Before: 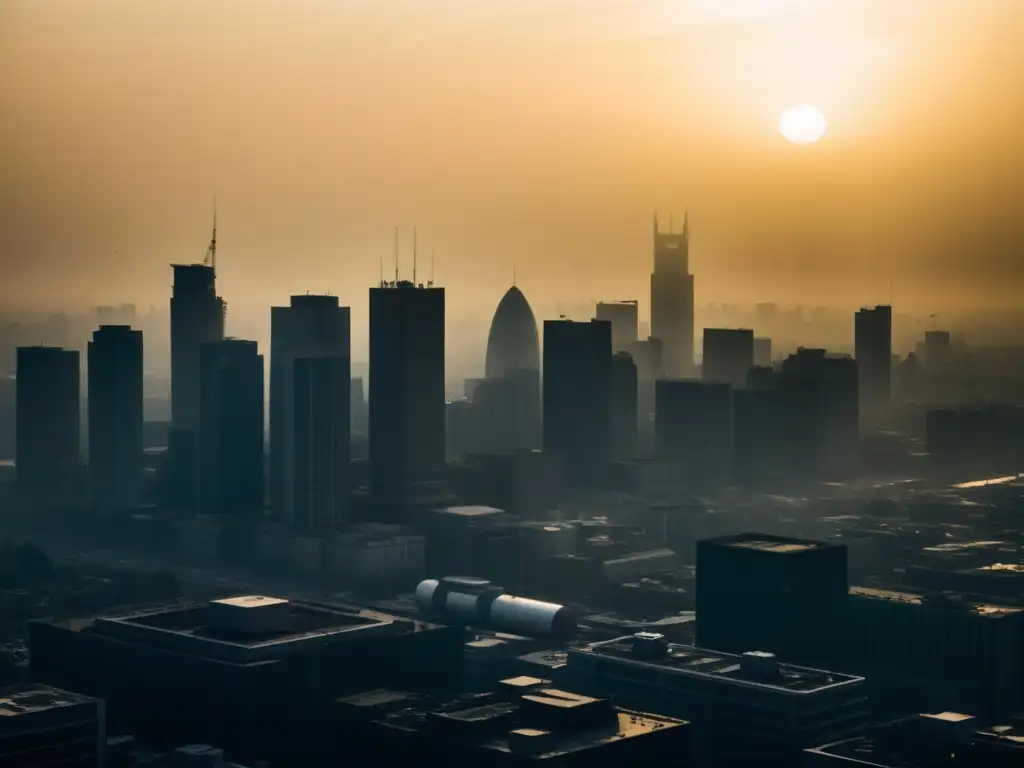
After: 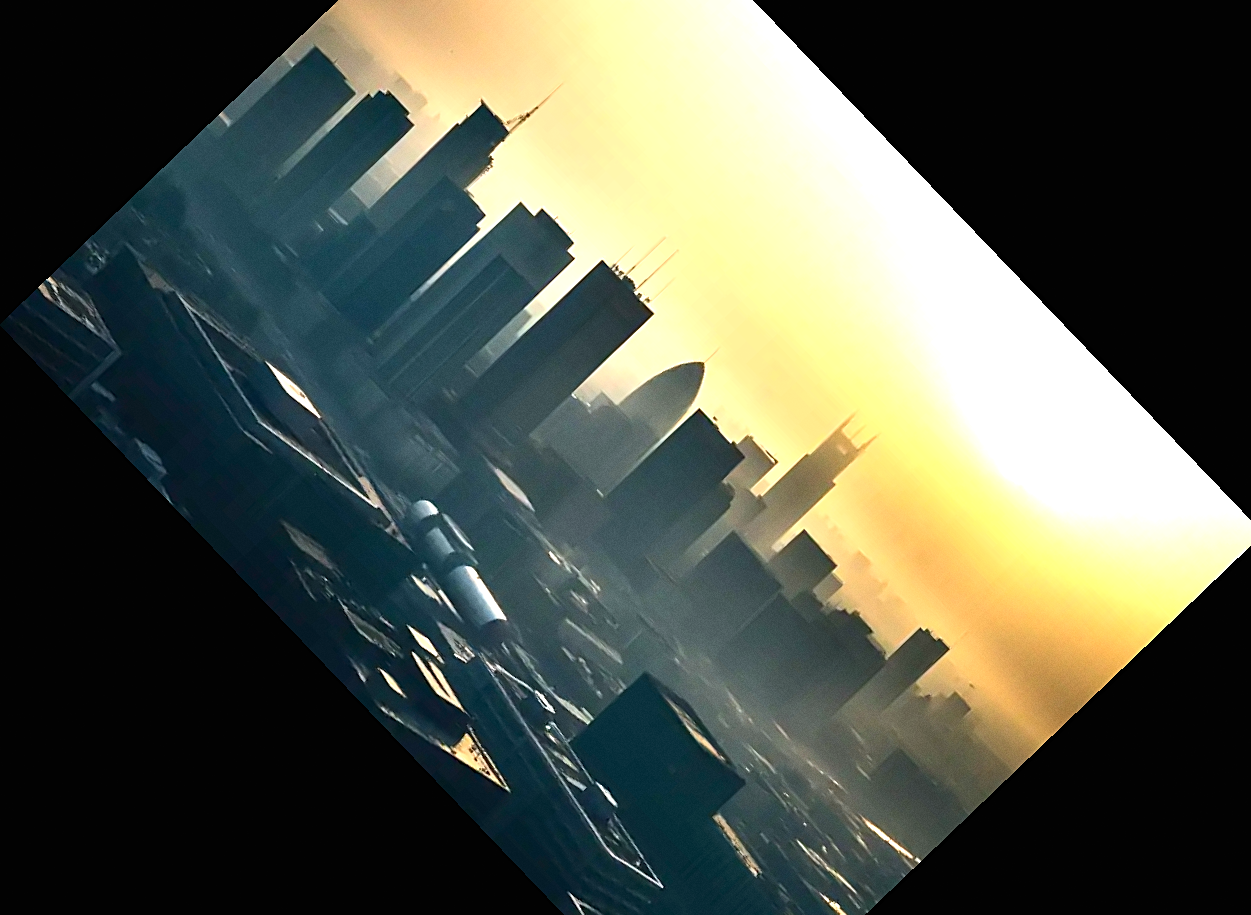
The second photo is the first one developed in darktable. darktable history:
crop and rotate: angle -46.26°, top 16.234%, right 0.912%, bottom 11.704%
grain: coarseness 0.09 ISO, strength 16.61%
exposure: black level correction 0, exposure 1.45 EV, compensate exposure bias true, compensate highlight preservation false
sharpen: on, module defaults
